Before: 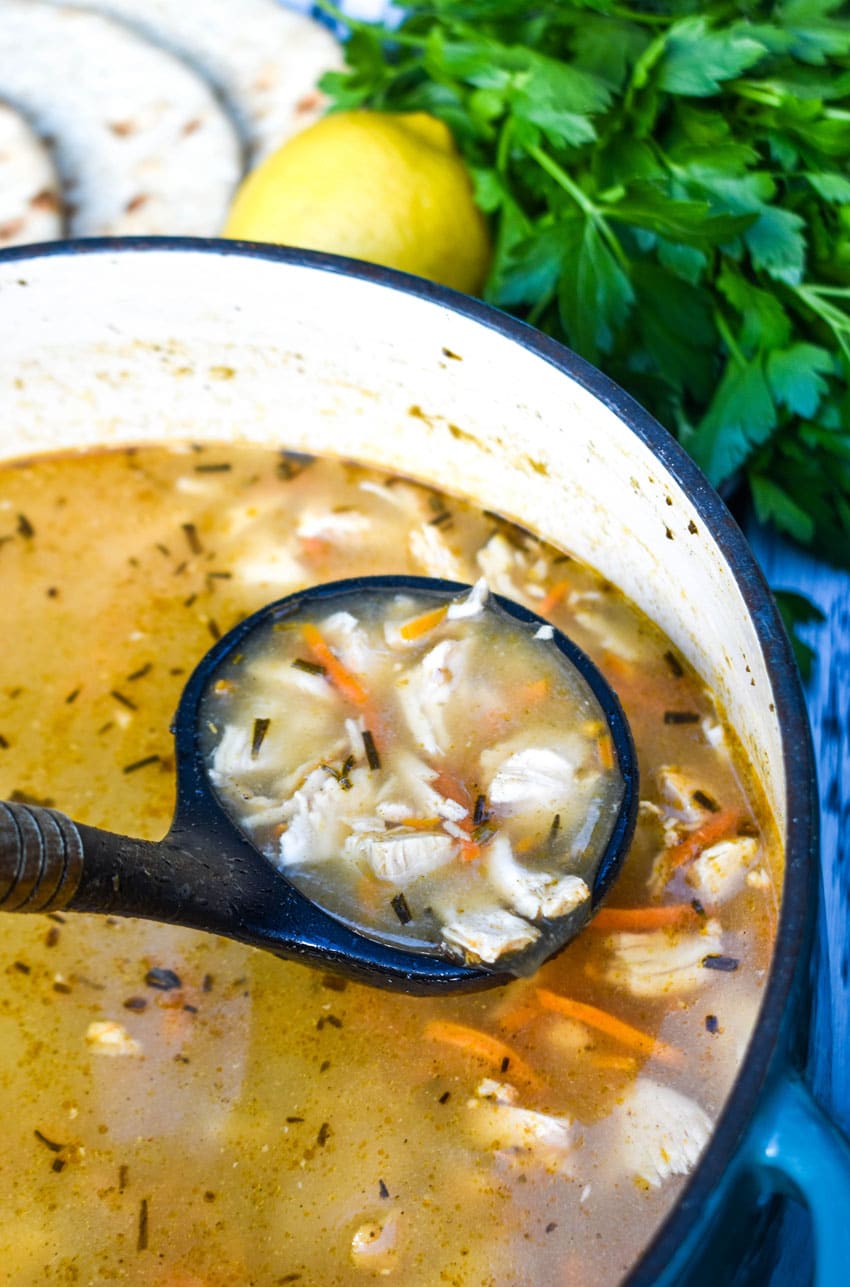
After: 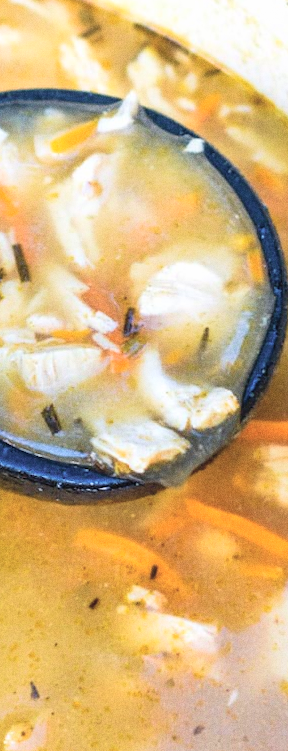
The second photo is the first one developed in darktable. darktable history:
crop: left 40.878%, top 39.176%, right 25.993%, bottom 3.081%
global tonemap: drago (0.7, 100)
velvia: on, module defaults
grain: coarseness 0.09 ISO
rotate and perspective: lens shift (vertical) 0.048, lens shift (horizontal) -0.024, automatic cropping off
